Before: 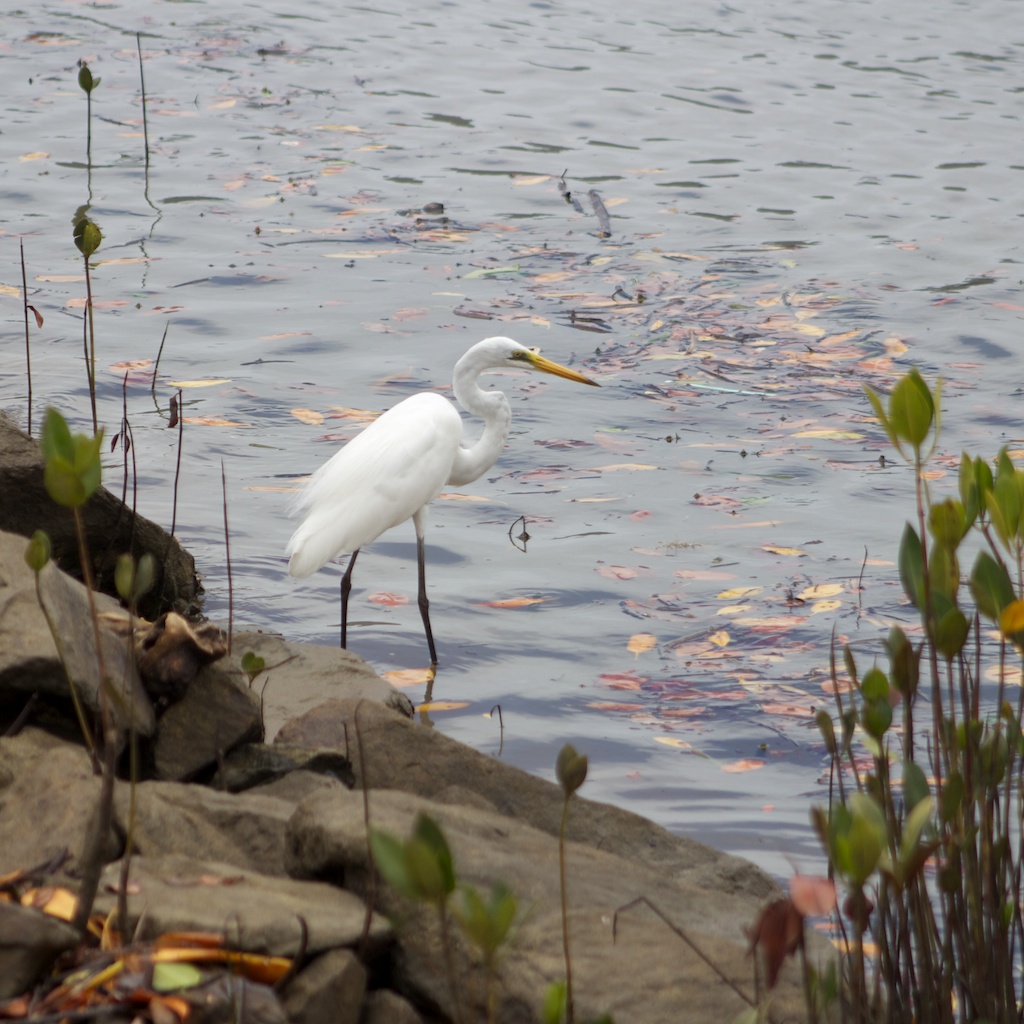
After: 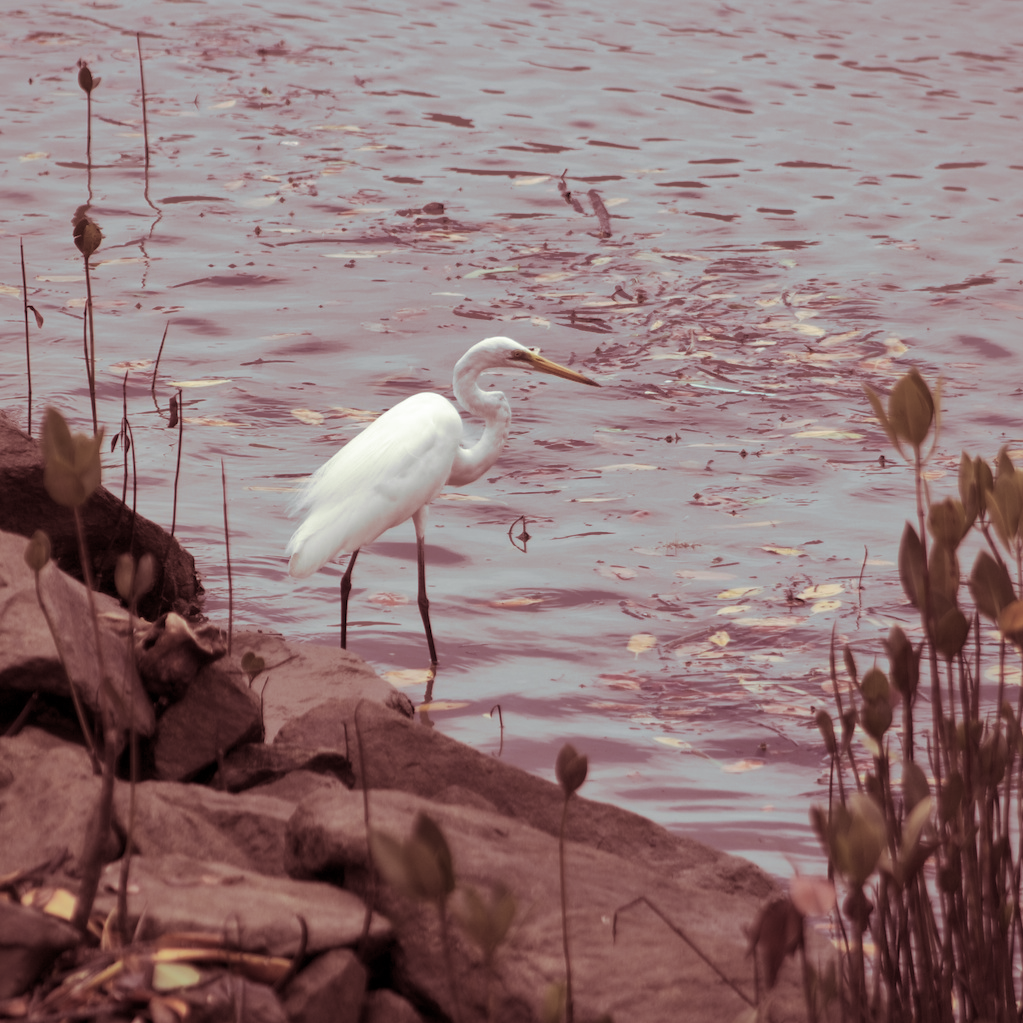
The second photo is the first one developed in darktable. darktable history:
shadows and highlights: shadows 40, highlights -60
split-toning: compress 20%
contrast brightness saturation: contrast 0.1, saturation -0.36
